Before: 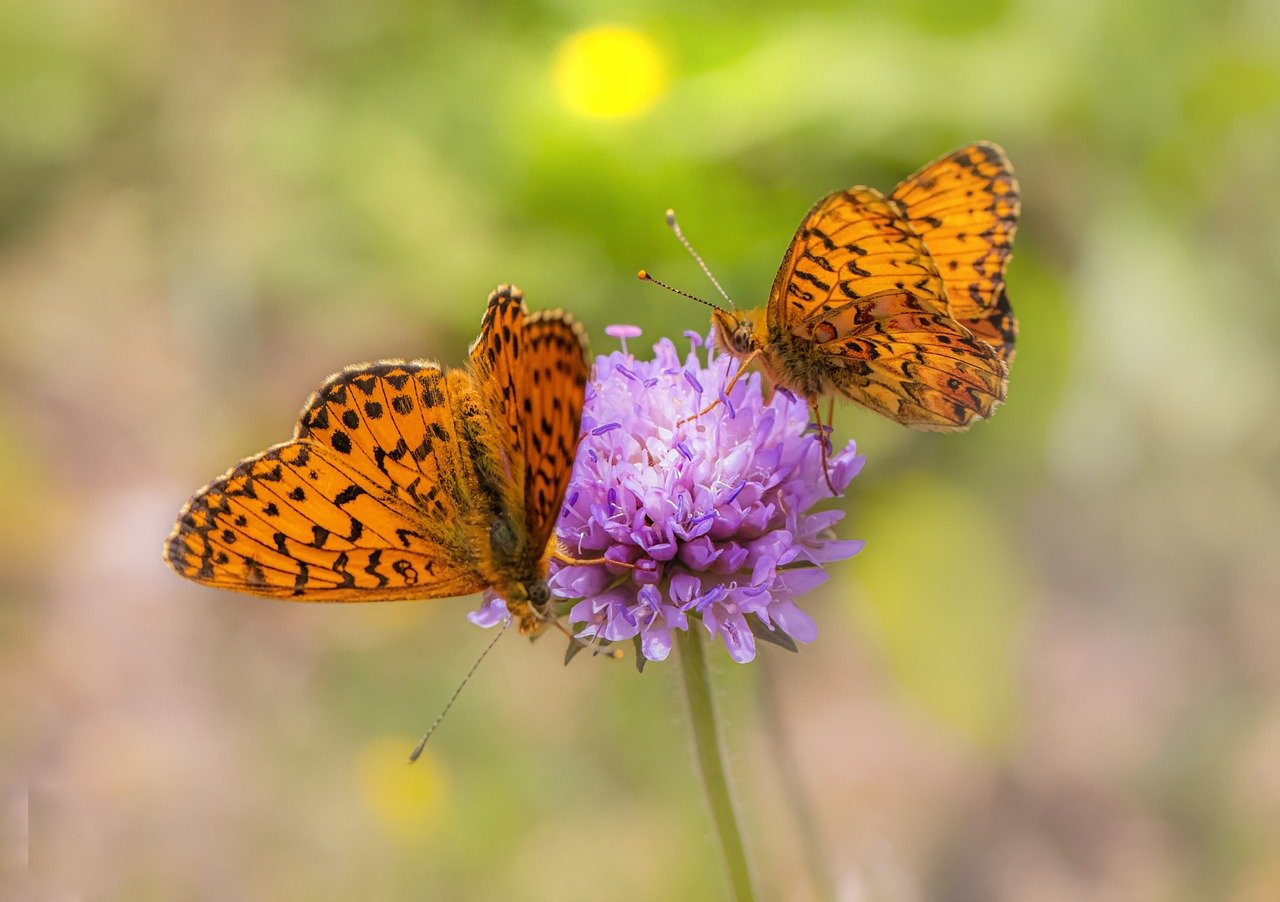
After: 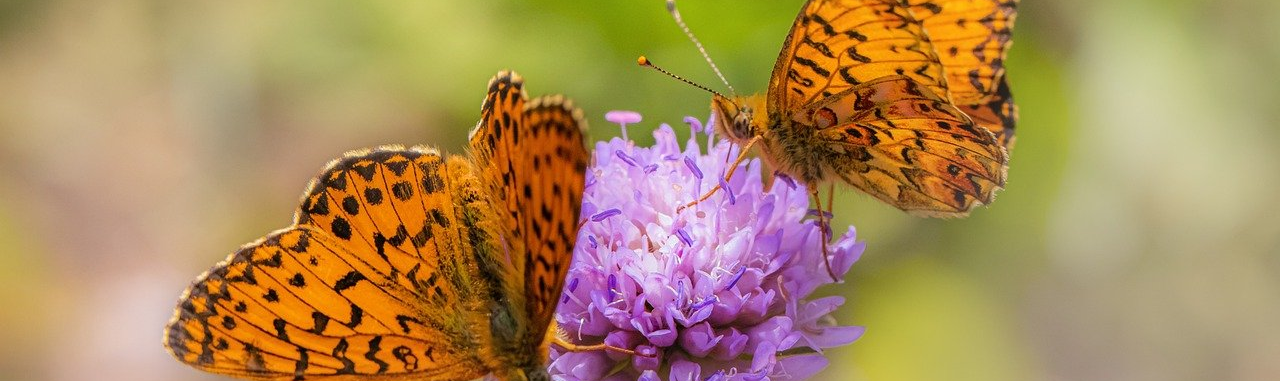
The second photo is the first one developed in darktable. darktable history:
crop and rotate: top 23.777%, bottom 33.973%
